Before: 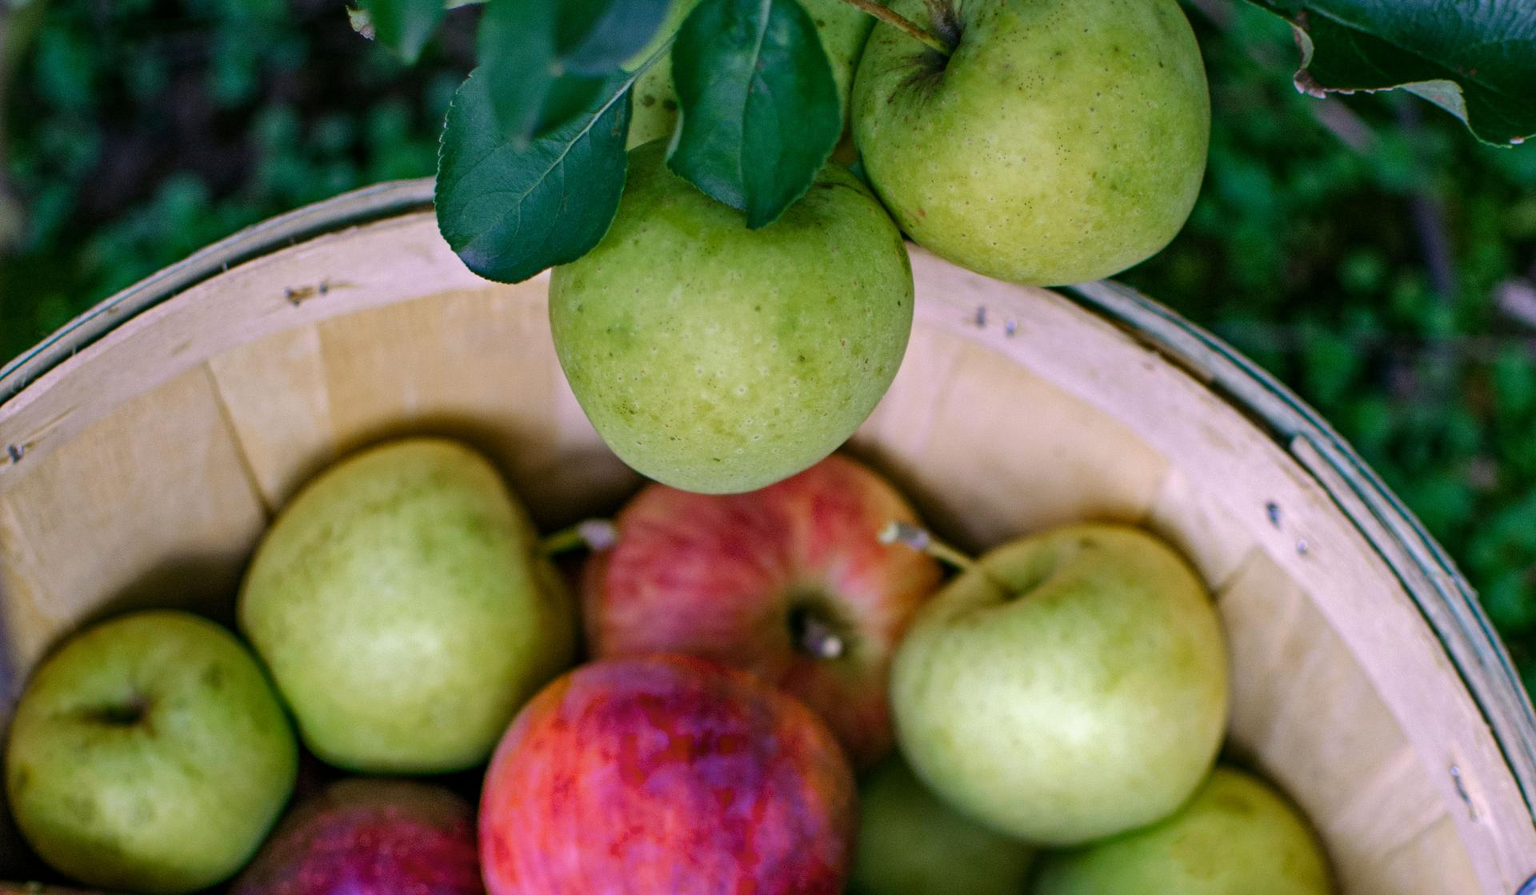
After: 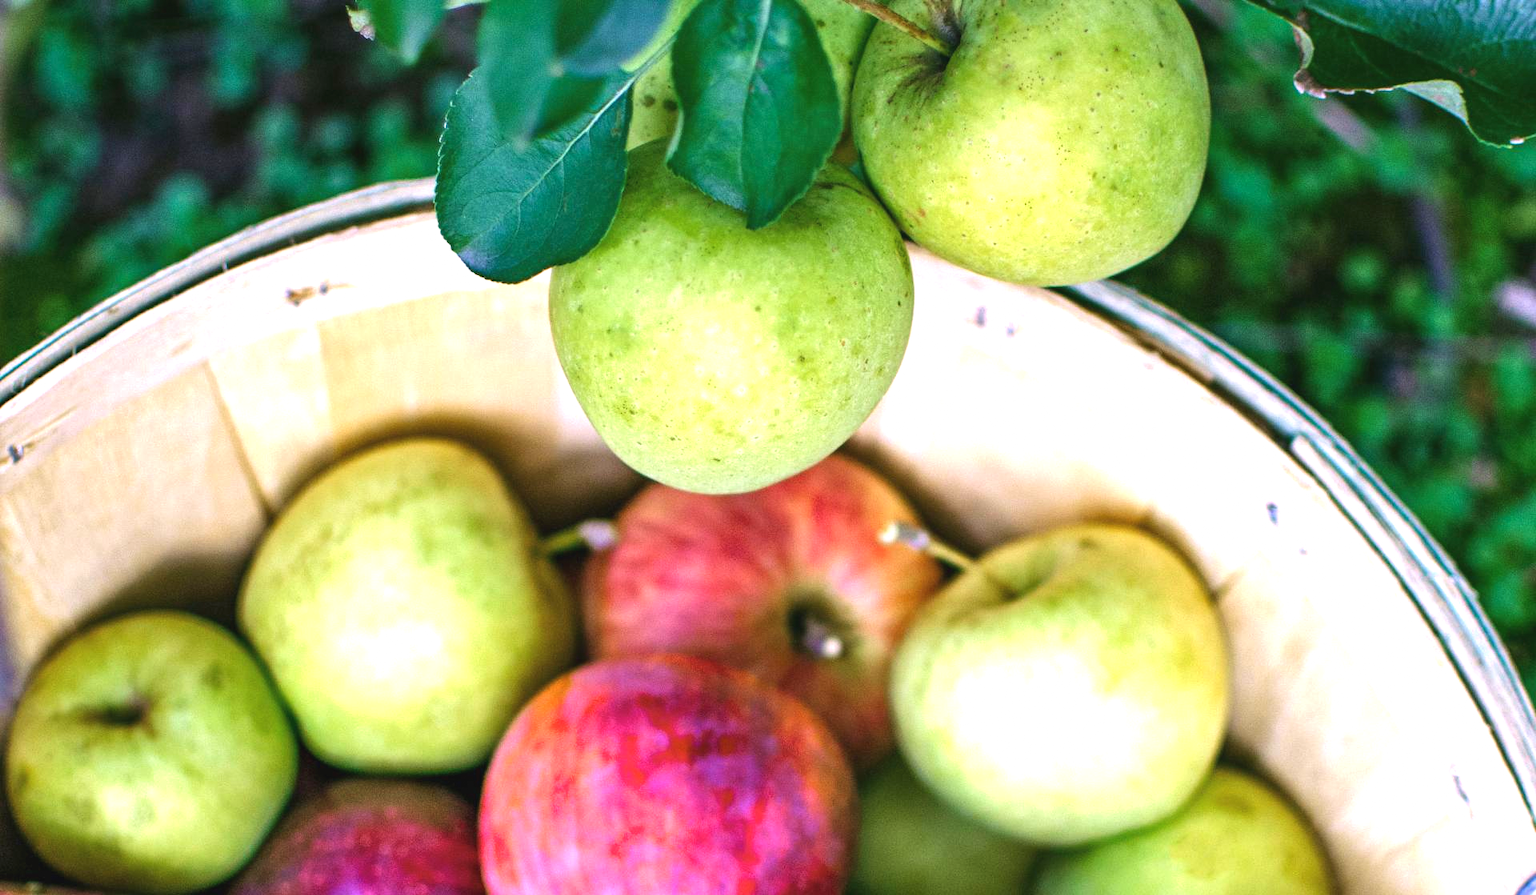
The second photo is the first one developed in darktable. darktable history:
velvia: strength 9.25%
grain: coarseness 0.81 ISO, strength 1.34%, mid-tones bias 0%
exposure: black level correction -0.002, exposure 1.35 EV, compensate highlight preservation false
